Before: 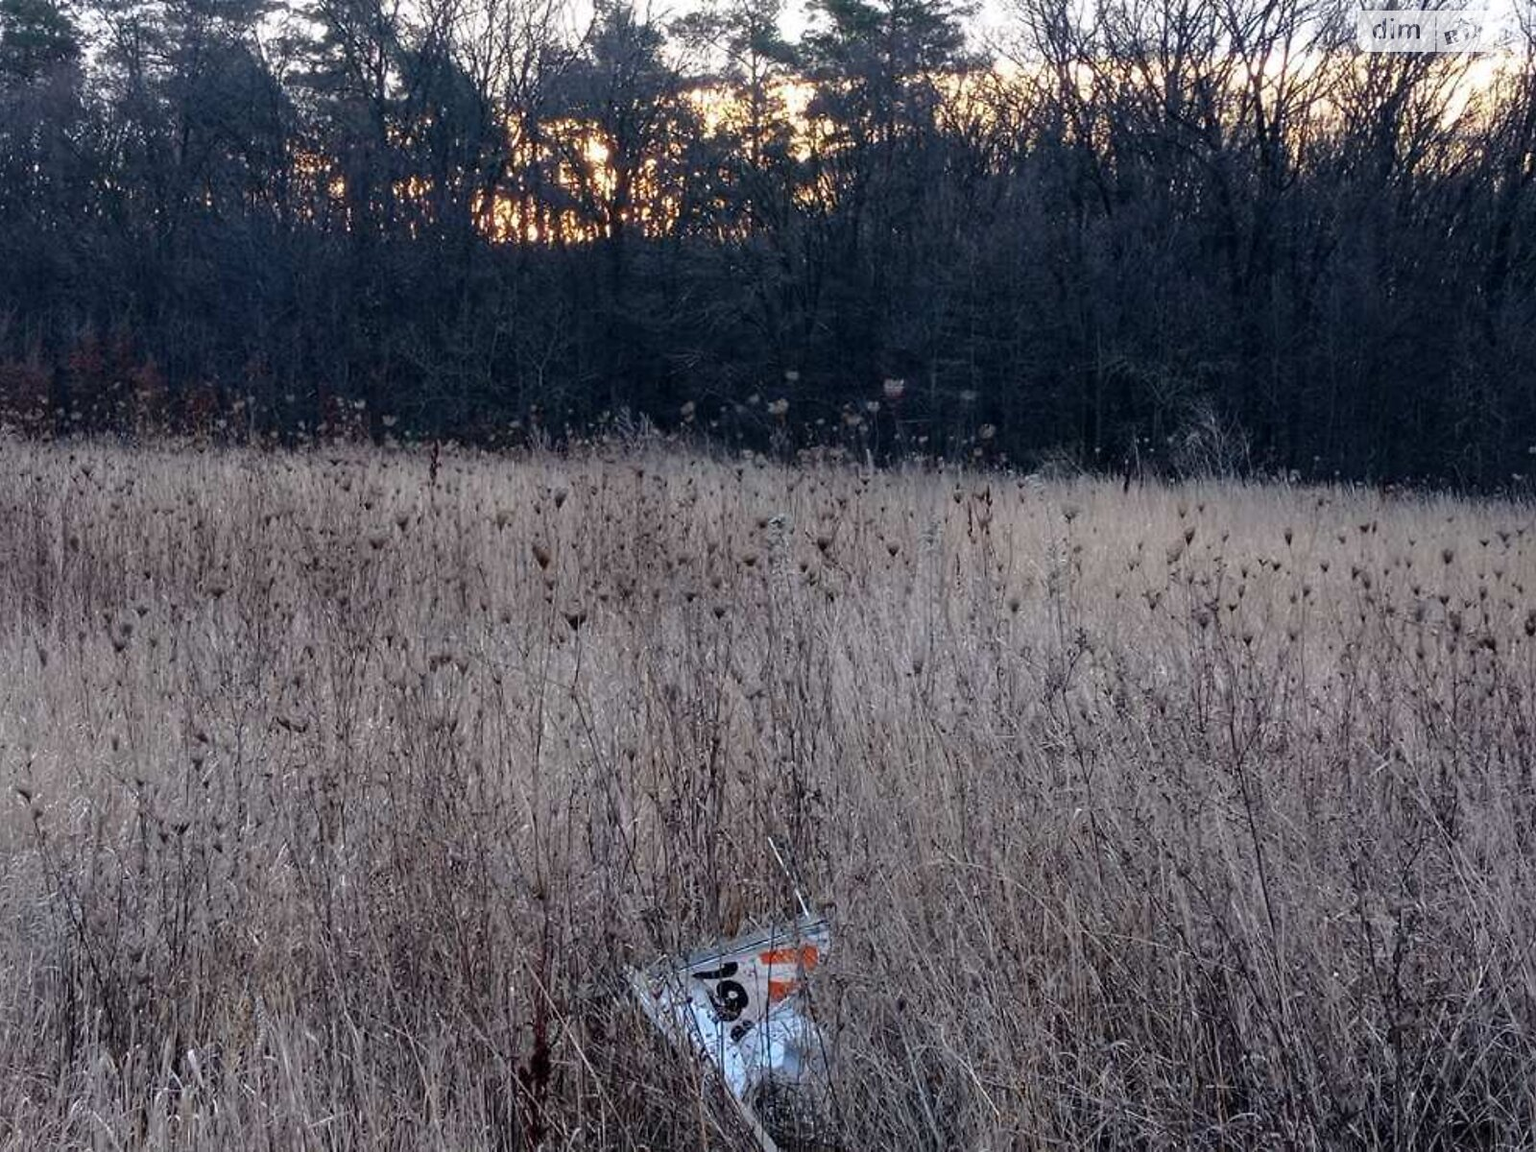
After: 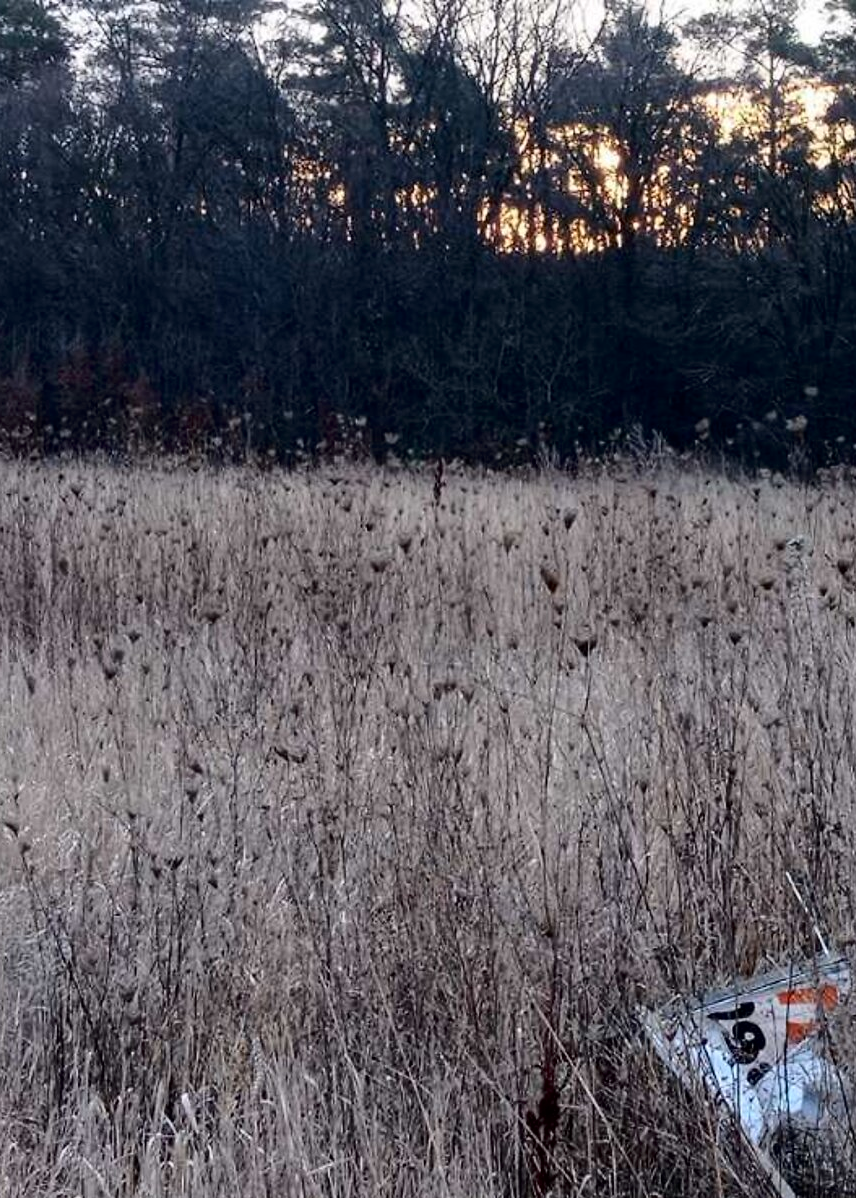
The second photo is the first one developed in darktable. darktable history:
tone curve: curves: ch0 [(0.021, 0) (0.104, 0.052) (0.496, 0.526) (0.737, 0.783) (1, 1)], color space Lab, independent channels
local contrast: mode bilateral grid, contrast 21, coarseness 51, detail 103%, midtone range 0.2
crop: left 0.921%, right 45.565%, bottom 0.086%
